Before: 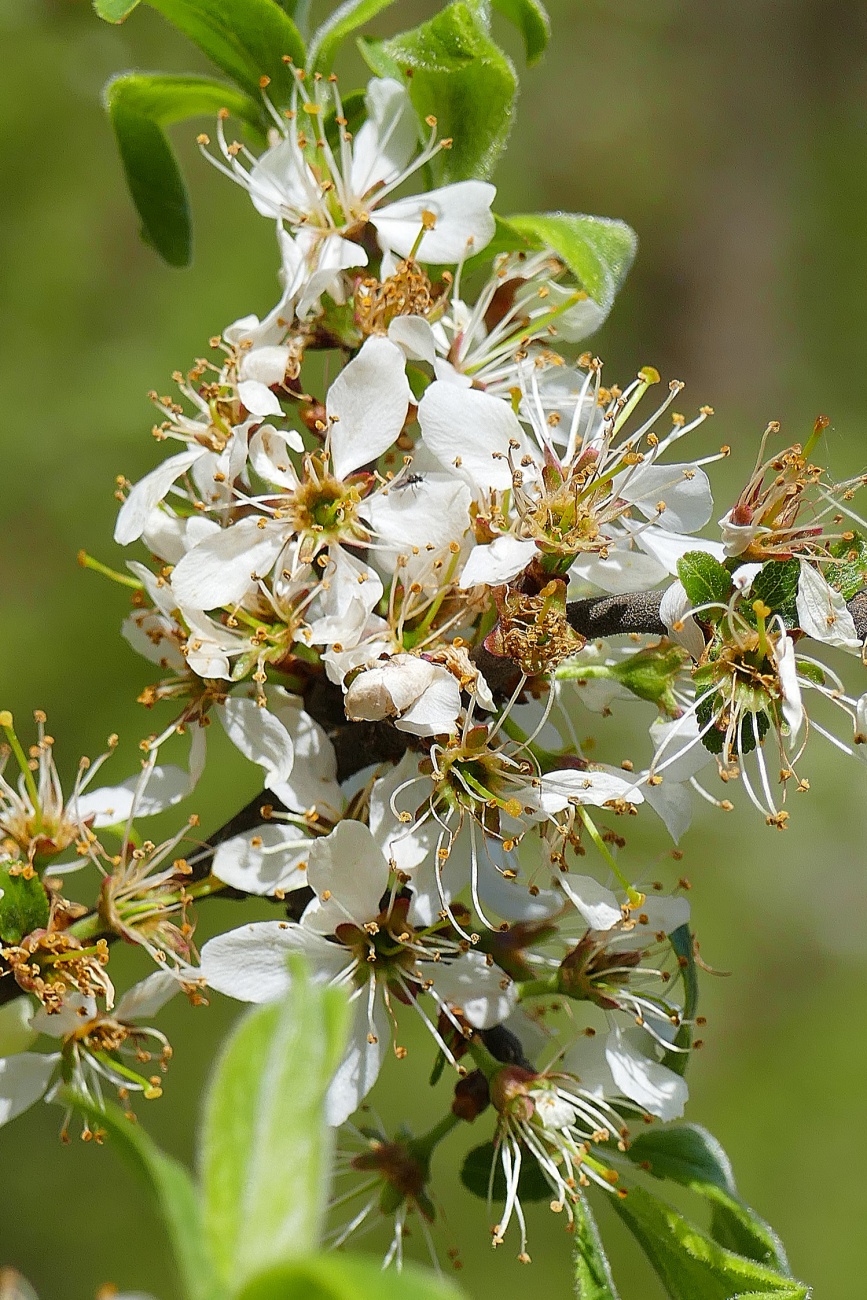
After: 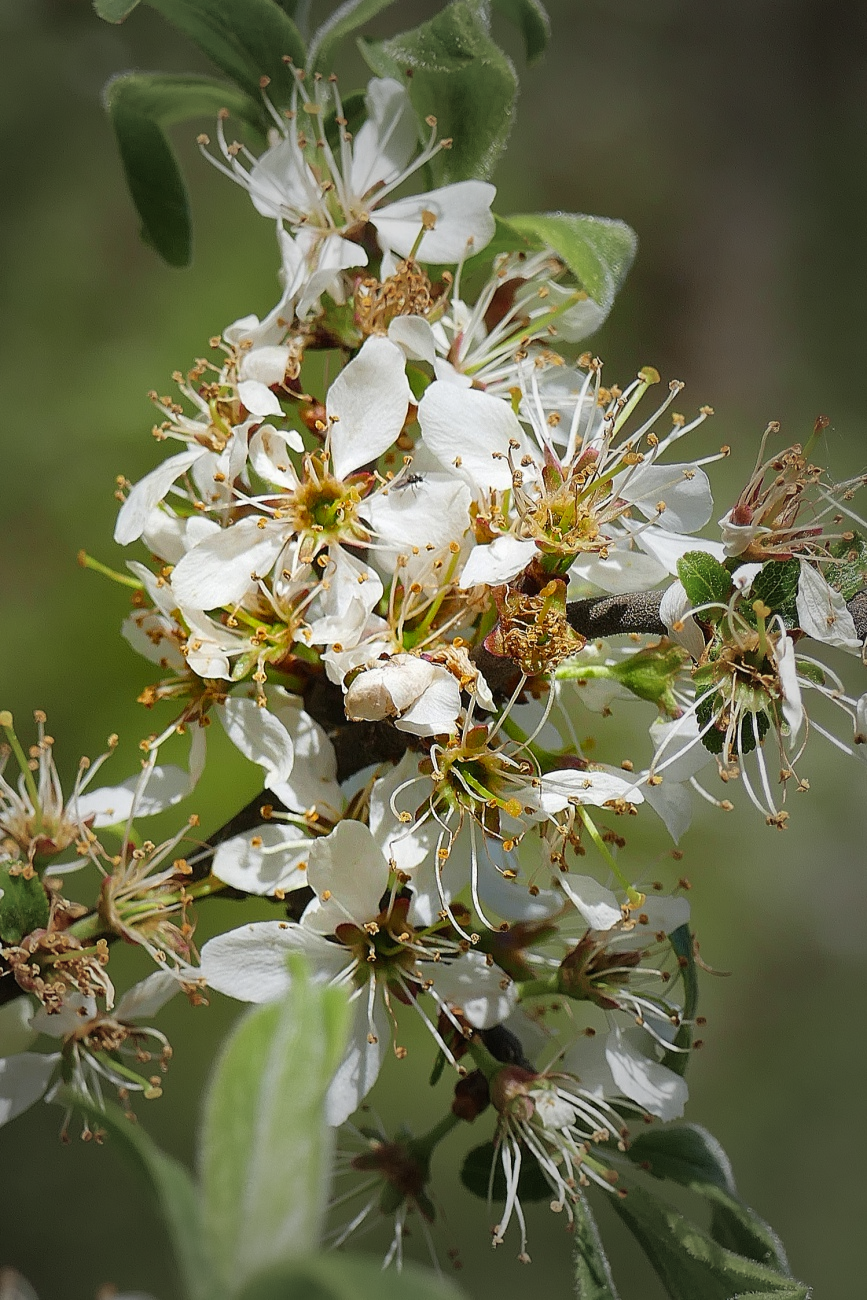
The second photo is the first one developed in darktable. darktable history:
contrast brightness saturation: contrast -0.02, brightness -0.01, saturation 0.03
vignetting: fall-off start 33.76%, fall-off radius 64.94%, brightness -0.575, center (-0.12, -0.002), width/height ratio 0.959
